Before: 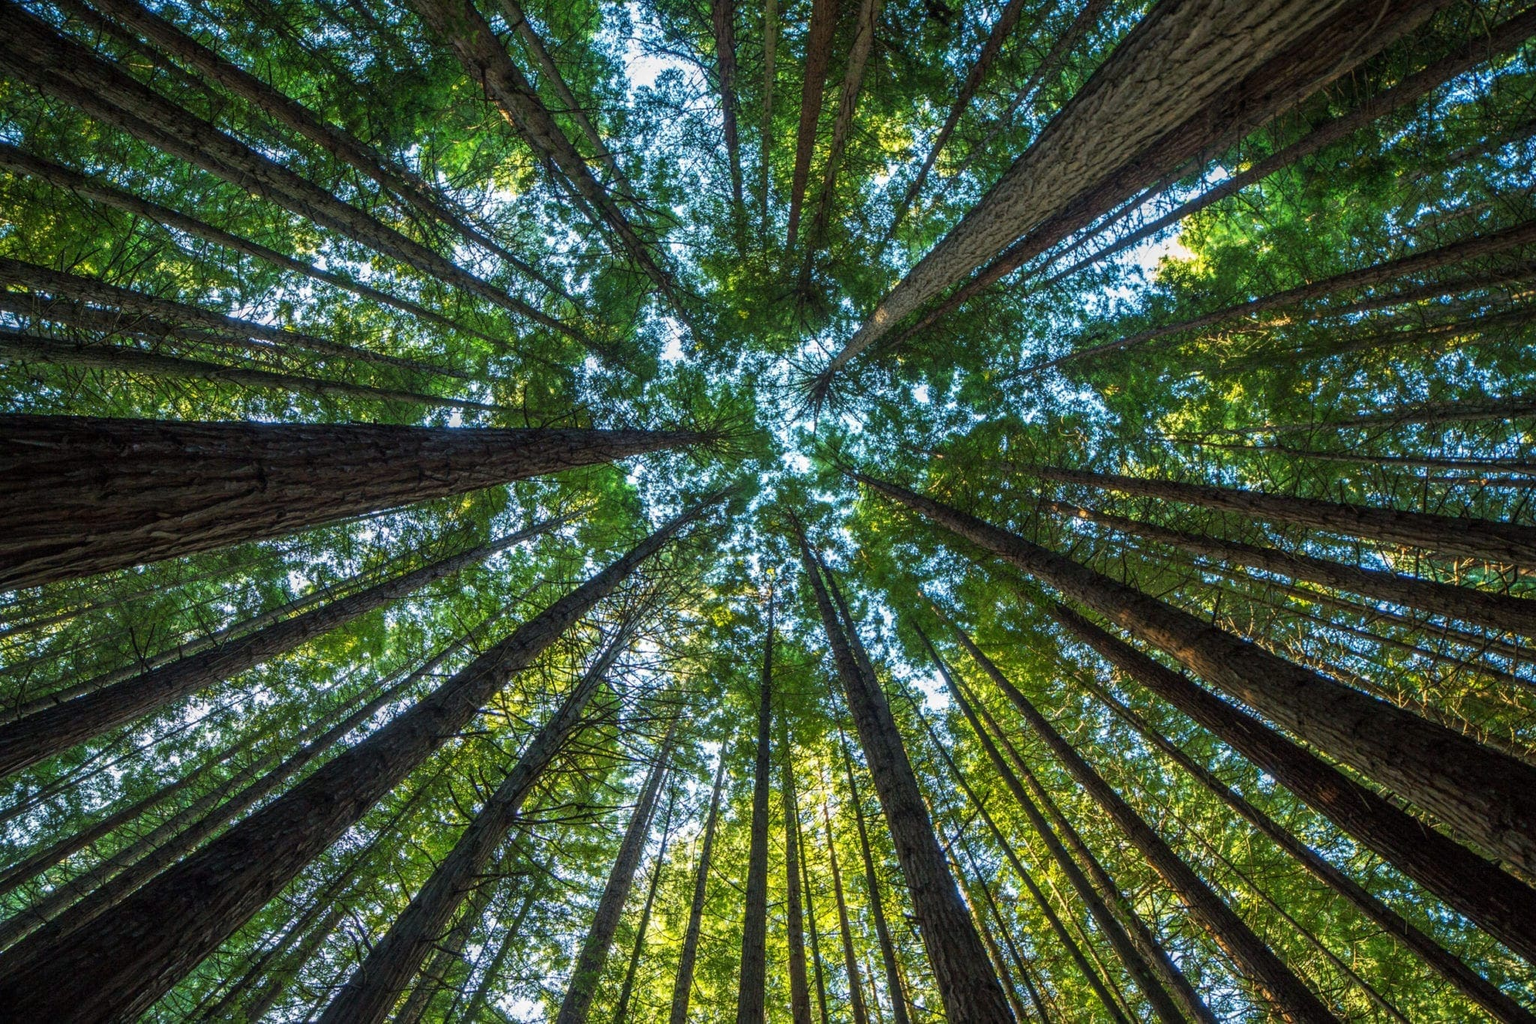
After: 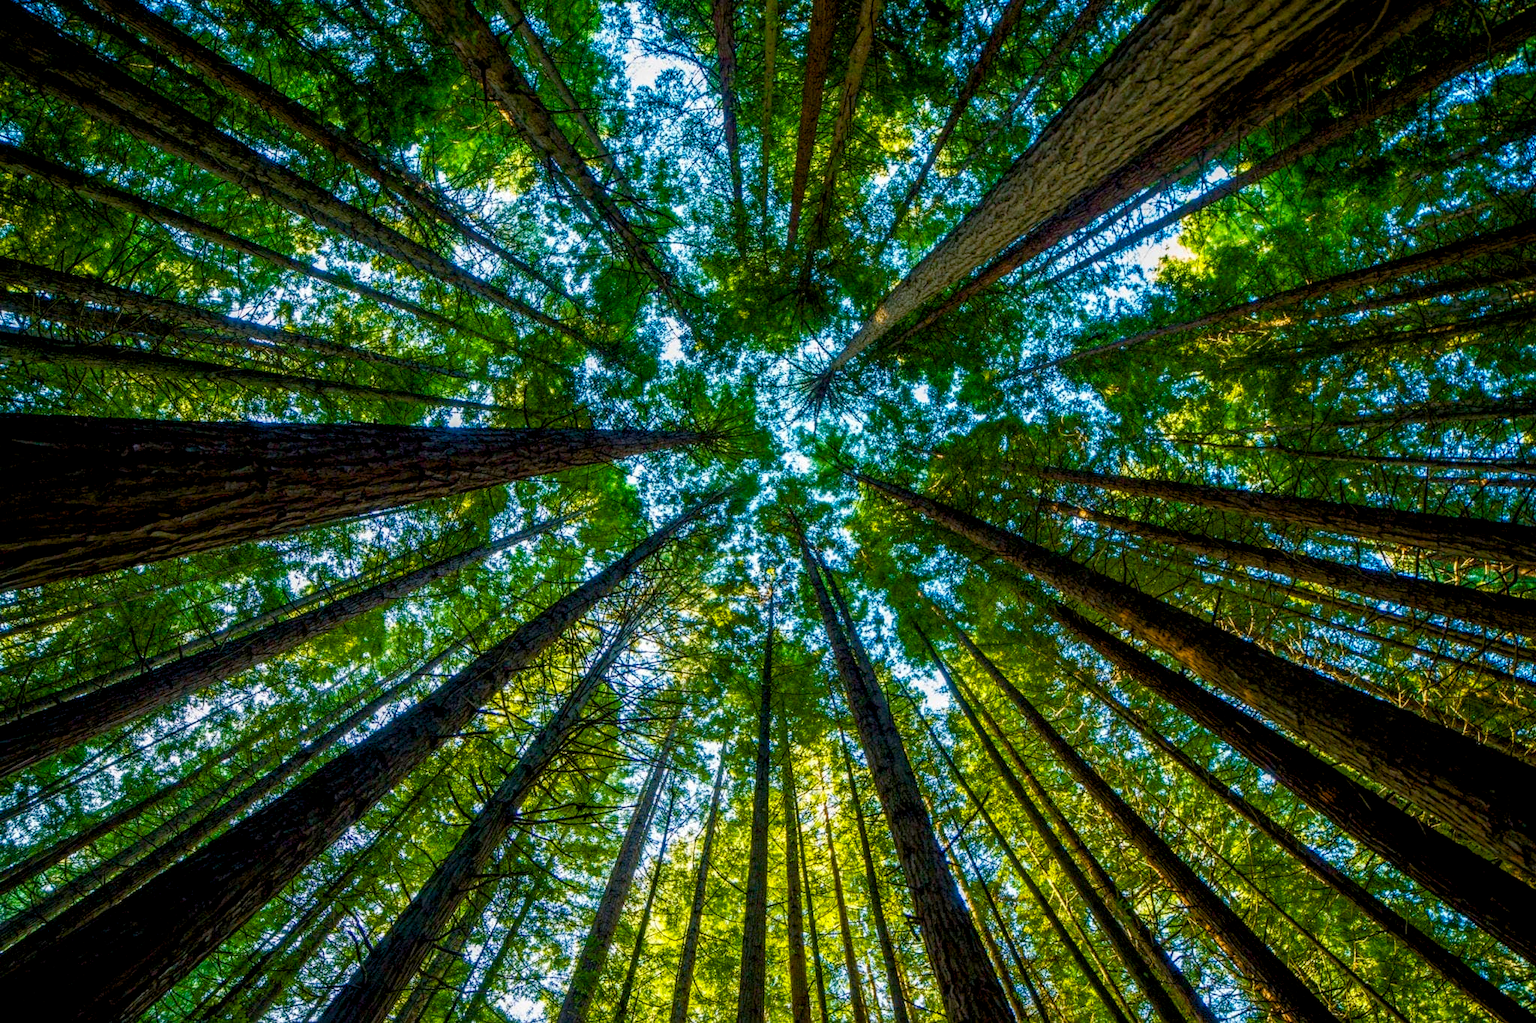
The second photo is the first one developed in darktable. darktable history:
exposure: black level correction 0.01, exposure 0.016 EV, compensate exposure bias true, compensate highlight preservation false
color balance rgb: linear chroma grading › global chroma 14.636%, perceptual saturation grading › global saturation 46.235%, perceptual saturation grading › highlights -49.541%, perceptual saturation grading › shadows 29.259%, global vibrance 20%
